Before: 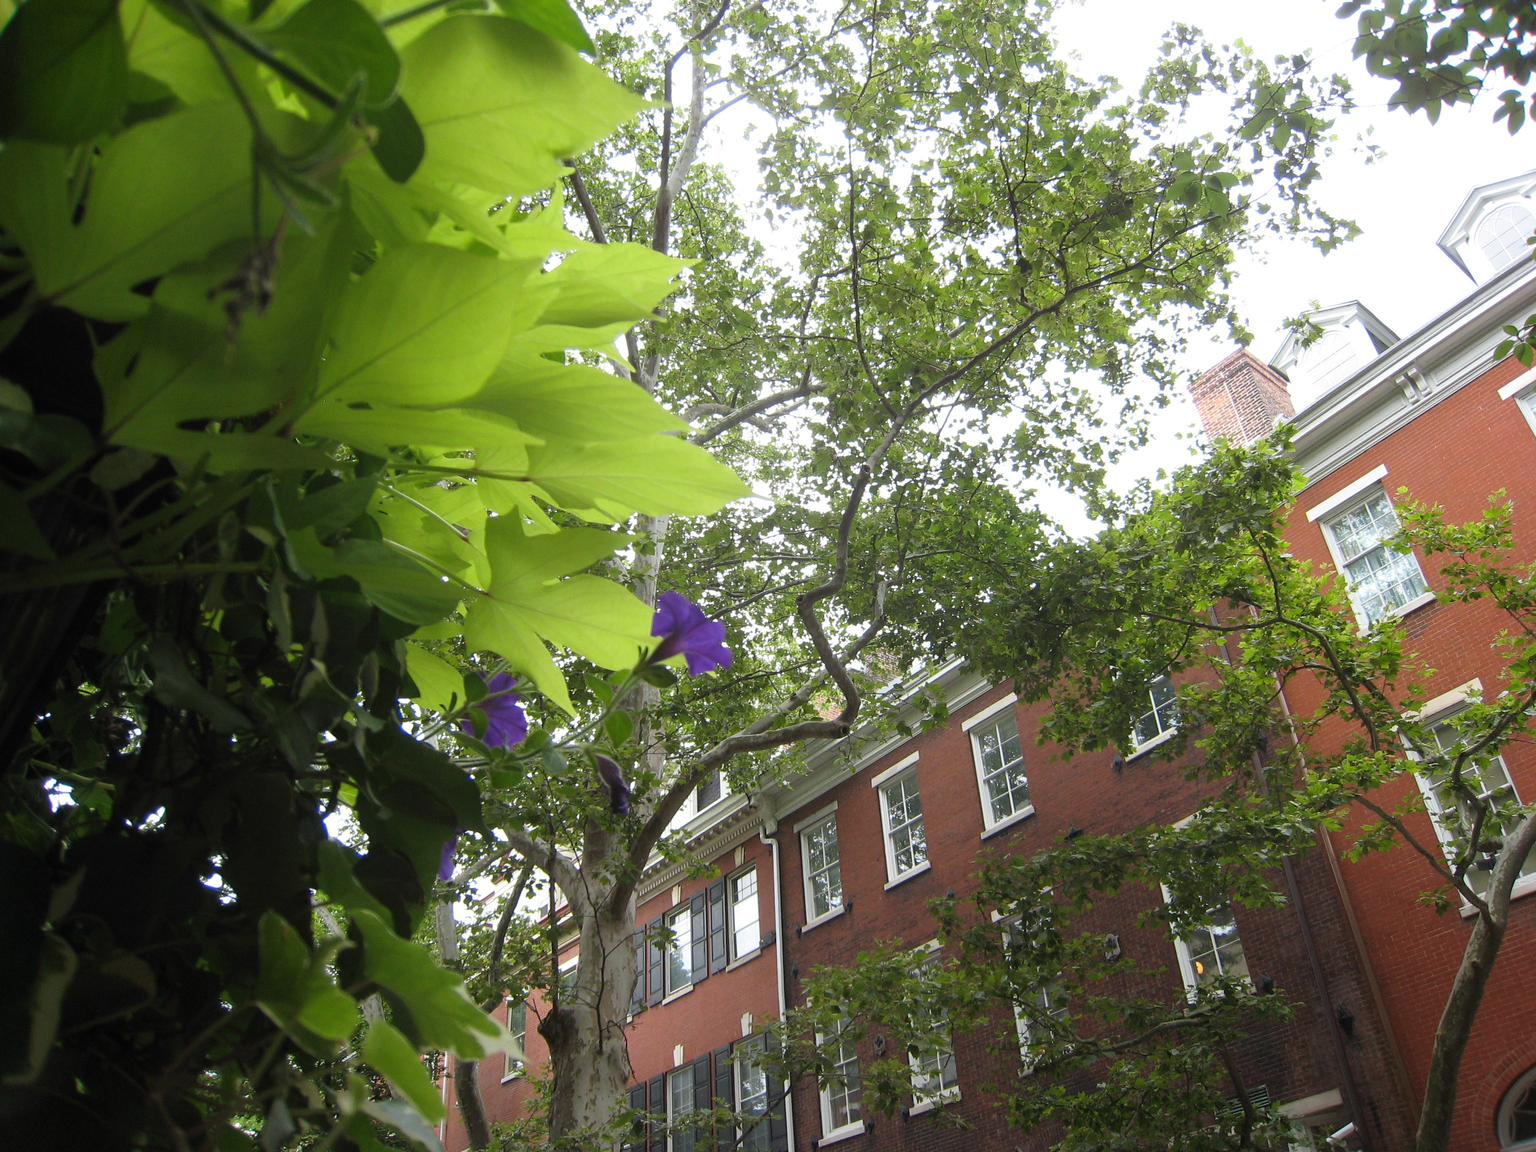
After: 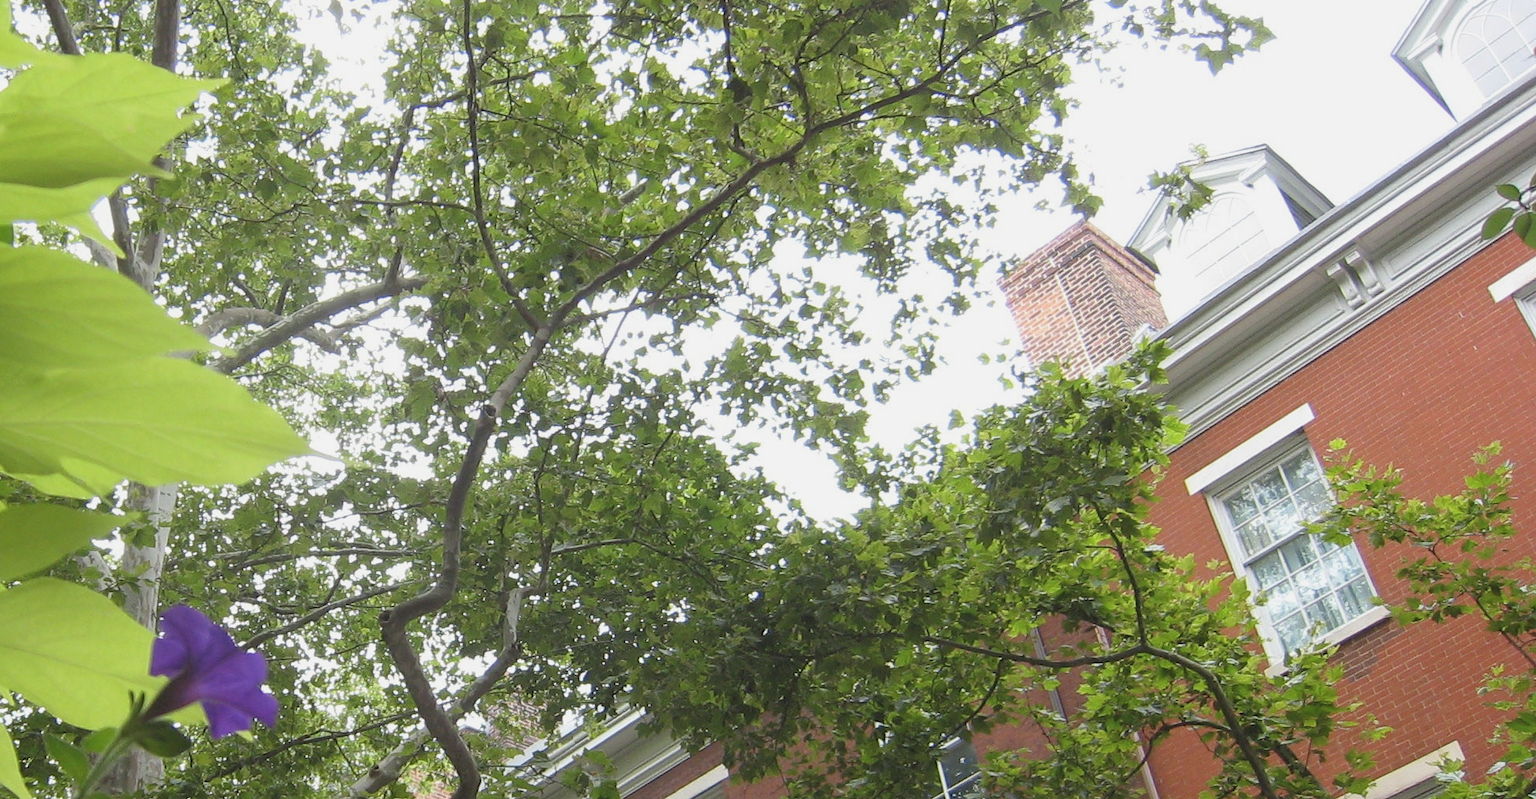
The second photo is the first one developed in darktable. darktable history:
crop: left 36.237%, top 18.178%, right 0.488%, bottom 37.898%
contrast brightness saturation: contrast -0.092, saturation -0.105
